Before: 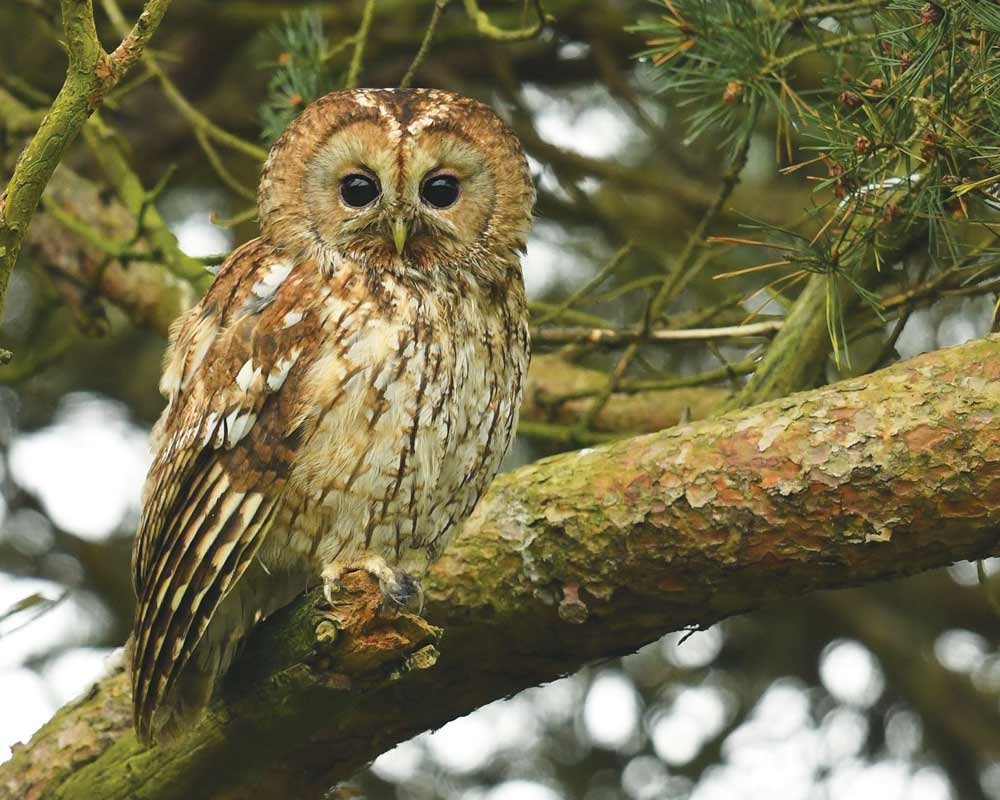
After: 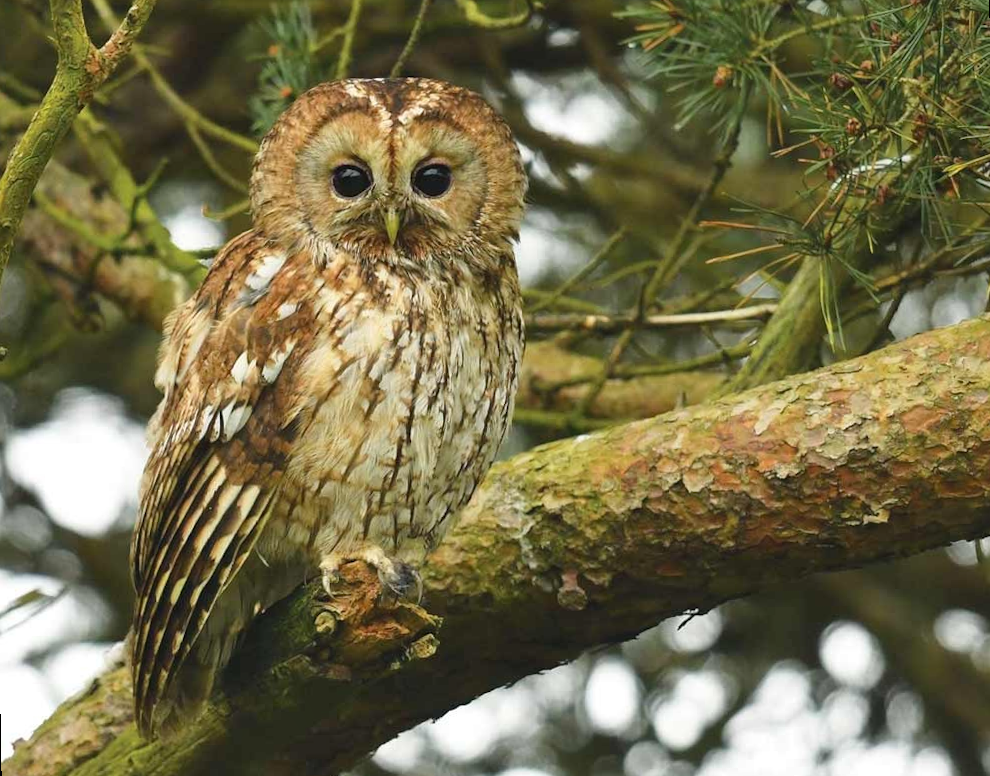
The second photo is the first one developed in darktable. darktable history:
rotate and perspective: rotation -1°, crop left 0.011, crop right 0.989, crop top 0.025, crop bottom 0.975
shadows and highlights: shadows 29.32, highlights -29.32, low approximation 0.01, soften with gaussian
color balance: mode lift, gamma, gain (sRGB), lift [0.97, 1, 1, 1], gamma [1.03, 1, 1, 1]
